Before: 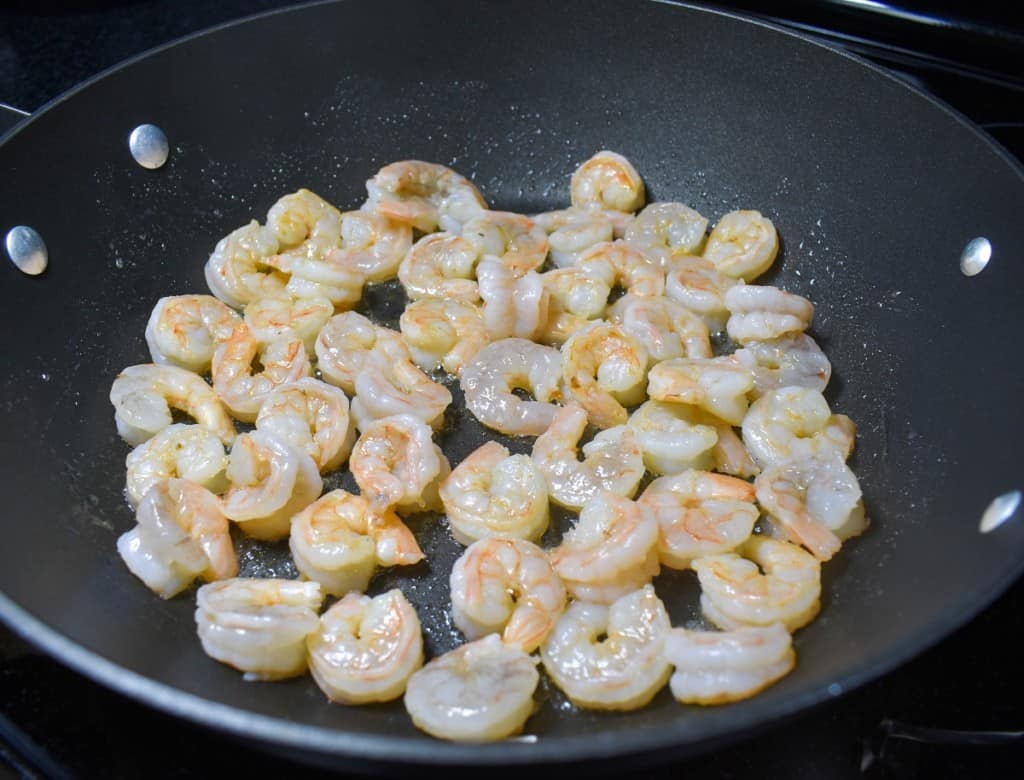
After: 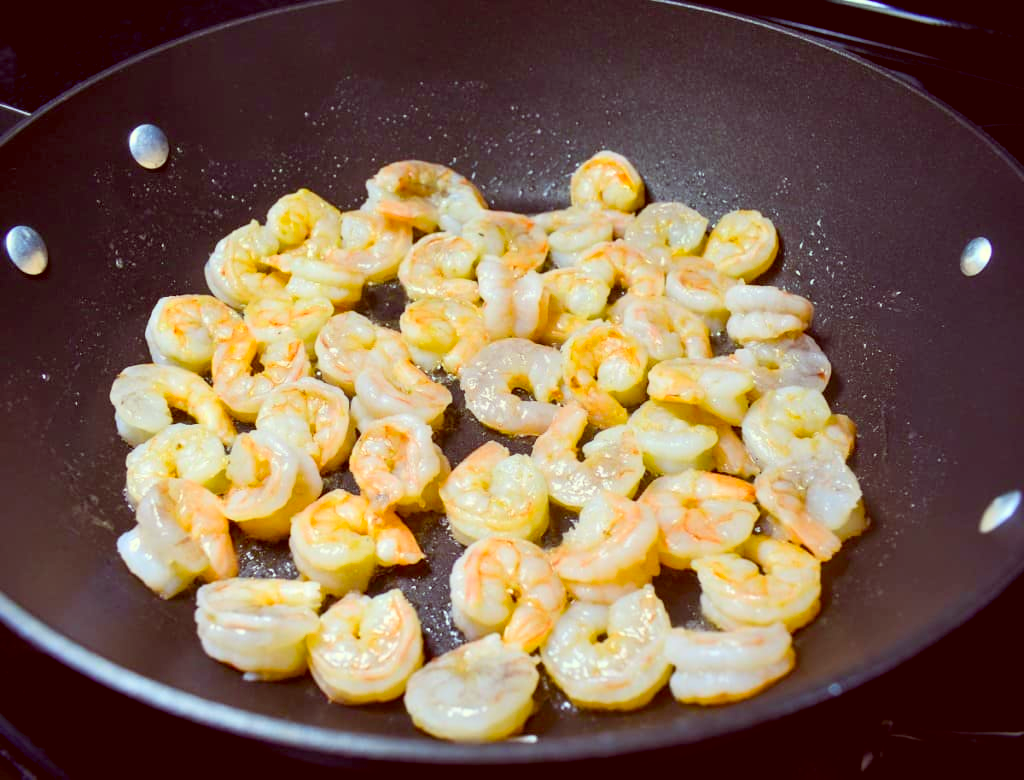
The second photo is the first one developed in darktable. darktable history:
color correction: highlights a* -7.16, highlights b* -0.218, shadows a* 20.21, shadows b* 12.11
contrast brightness saturation: contrast 0.198, brightness 0.155, saturation 0.228
color balance rgb: highlights gain › chroma 2.981%, highlights gain › hue 76.88°, global offset › luminance -0.514%, perceptual saturation grading › global saturation 25.493%, global vibrance 9.897%
